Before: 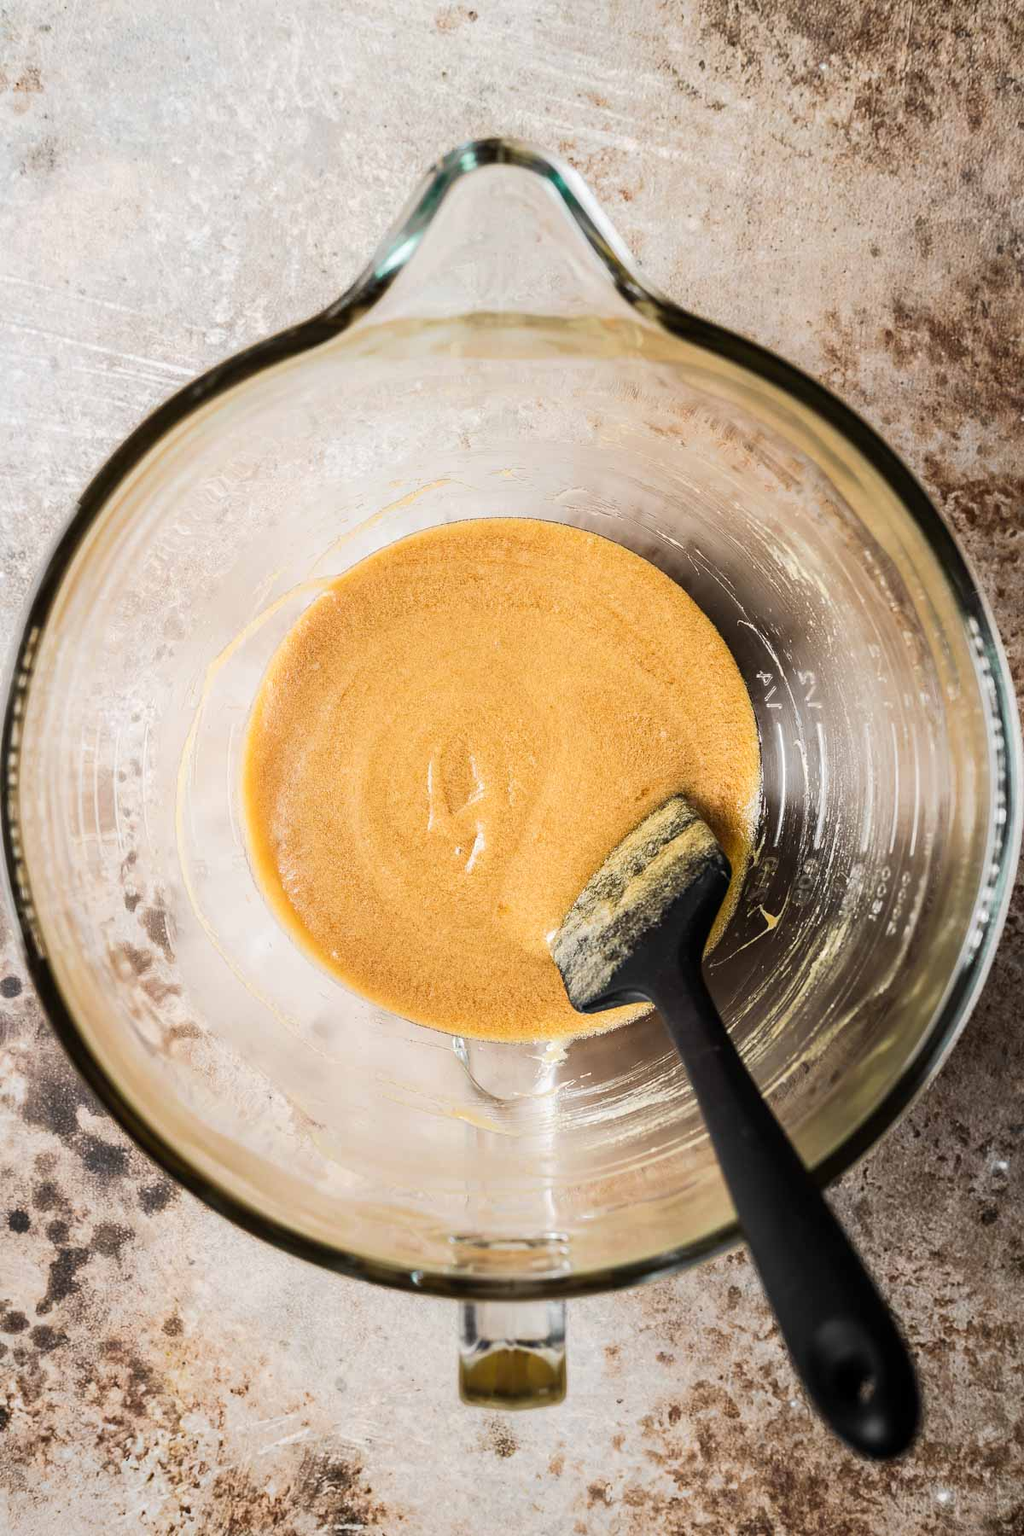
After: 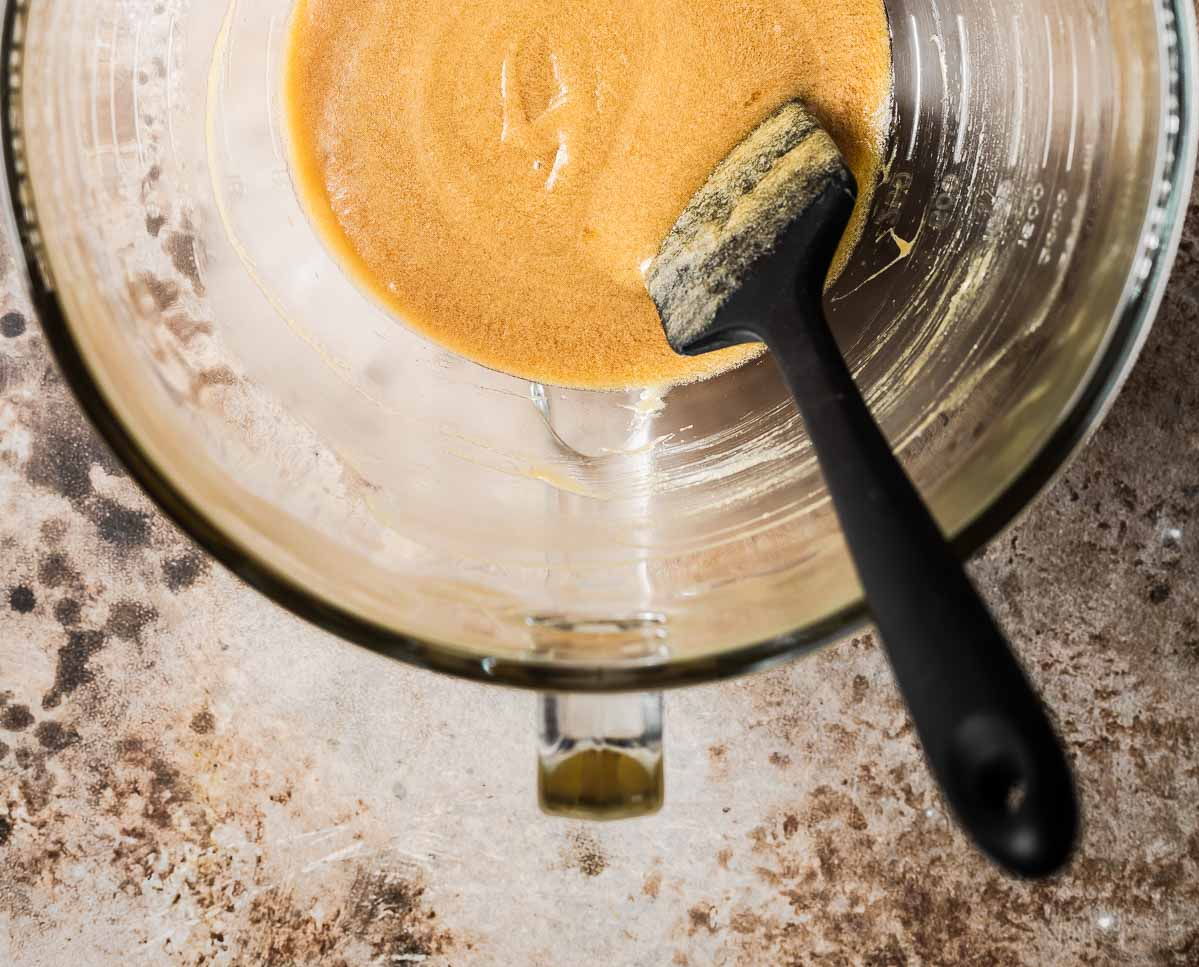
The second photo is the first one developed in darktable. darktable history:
crop and rotate: top 46.254%, right 0.016%
